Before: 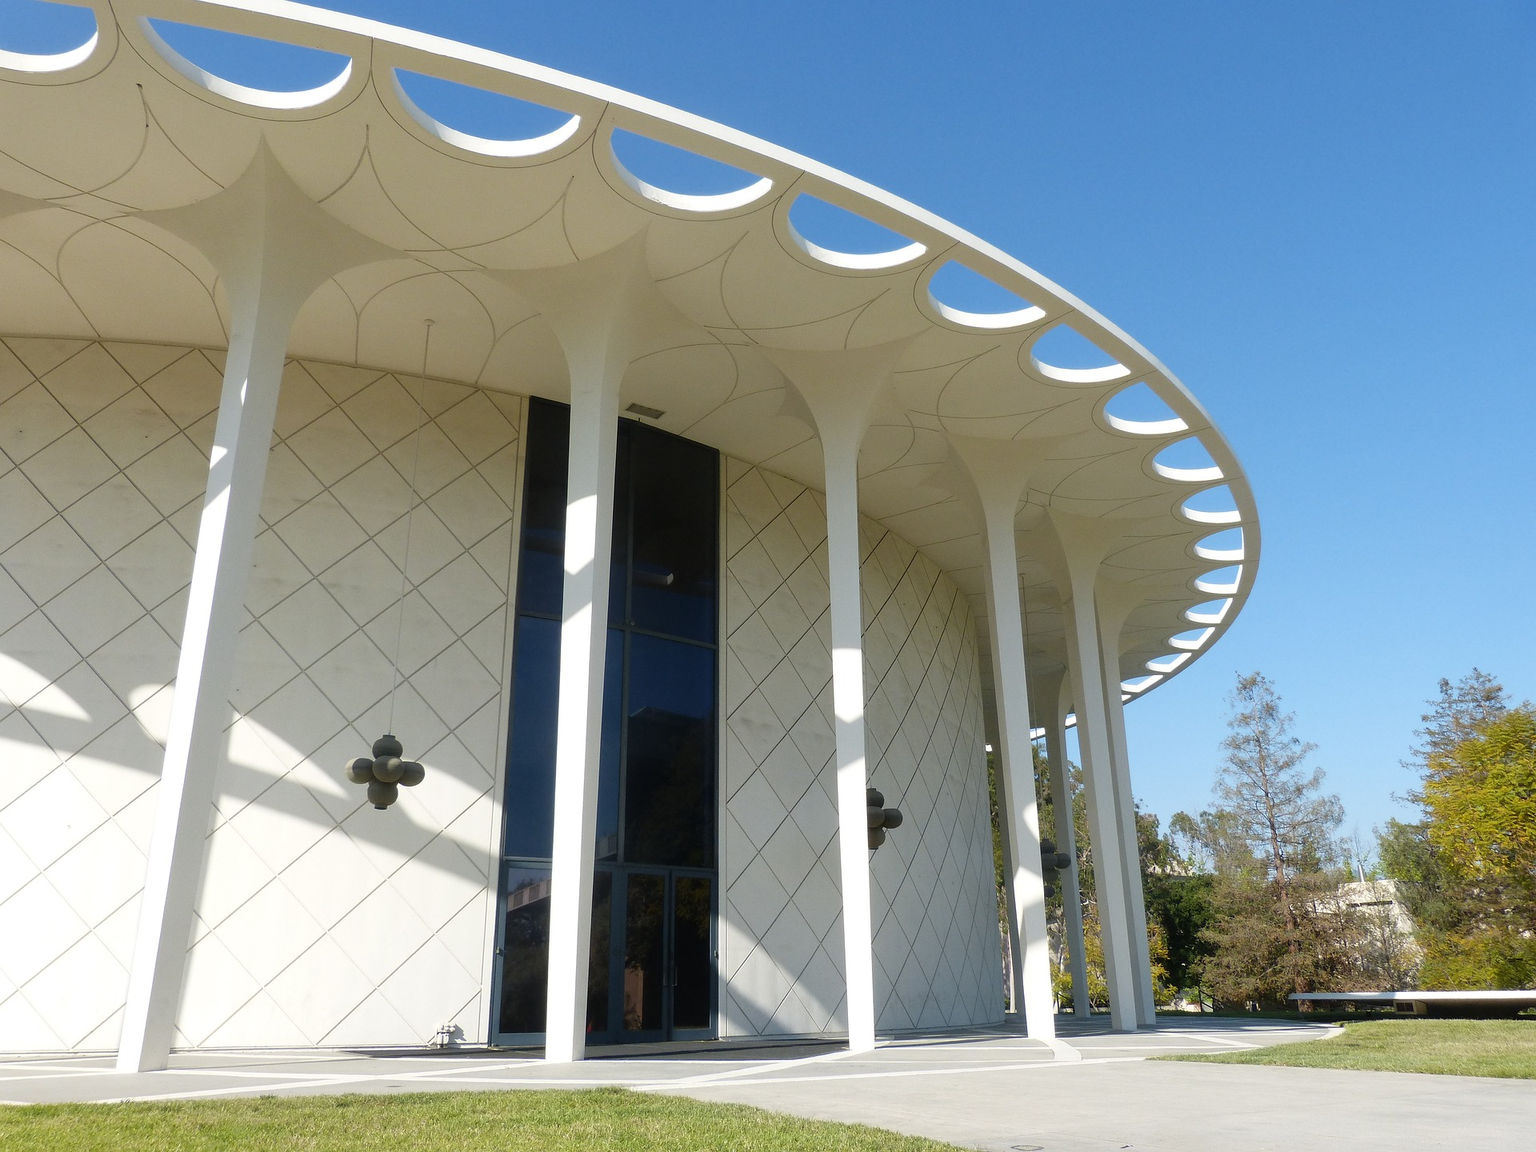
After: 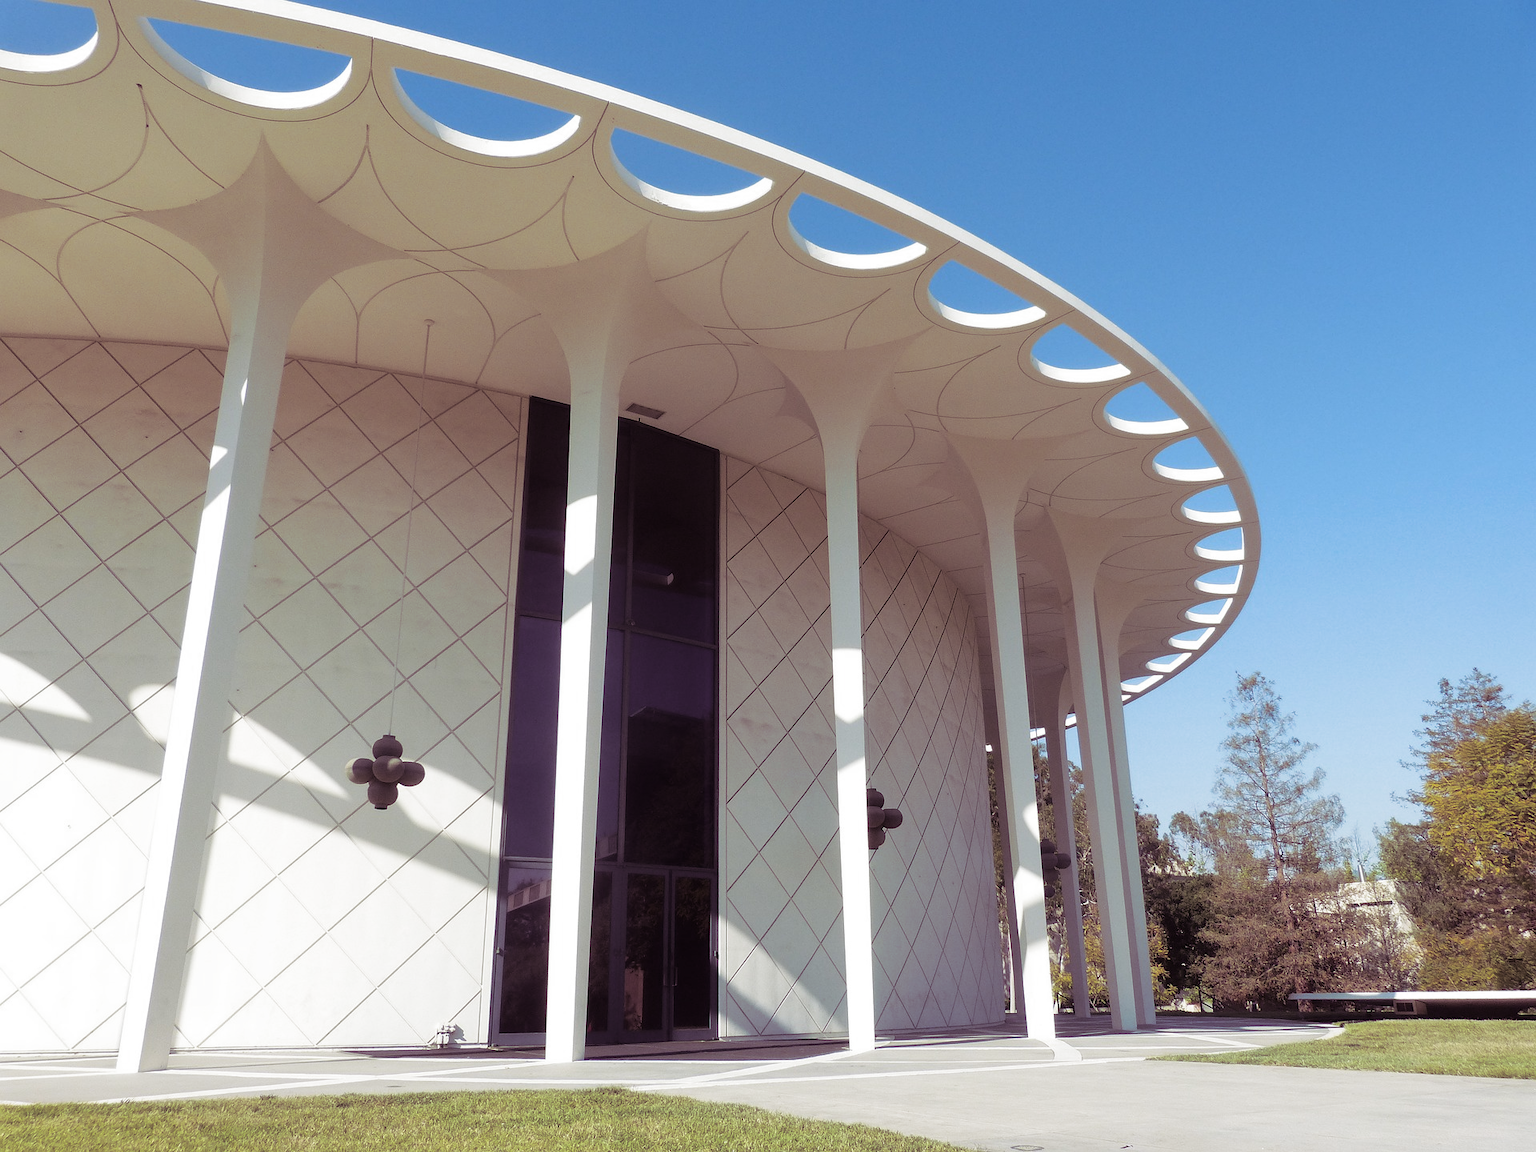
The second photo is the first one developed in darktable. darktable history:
white balance: emerald 1
split-toning: shadows › hue 316.8°, shadows › saturation 0.47, highlights › hue 201.6°, highlights › saturation 0, balance -41.97, compress 28.01%
